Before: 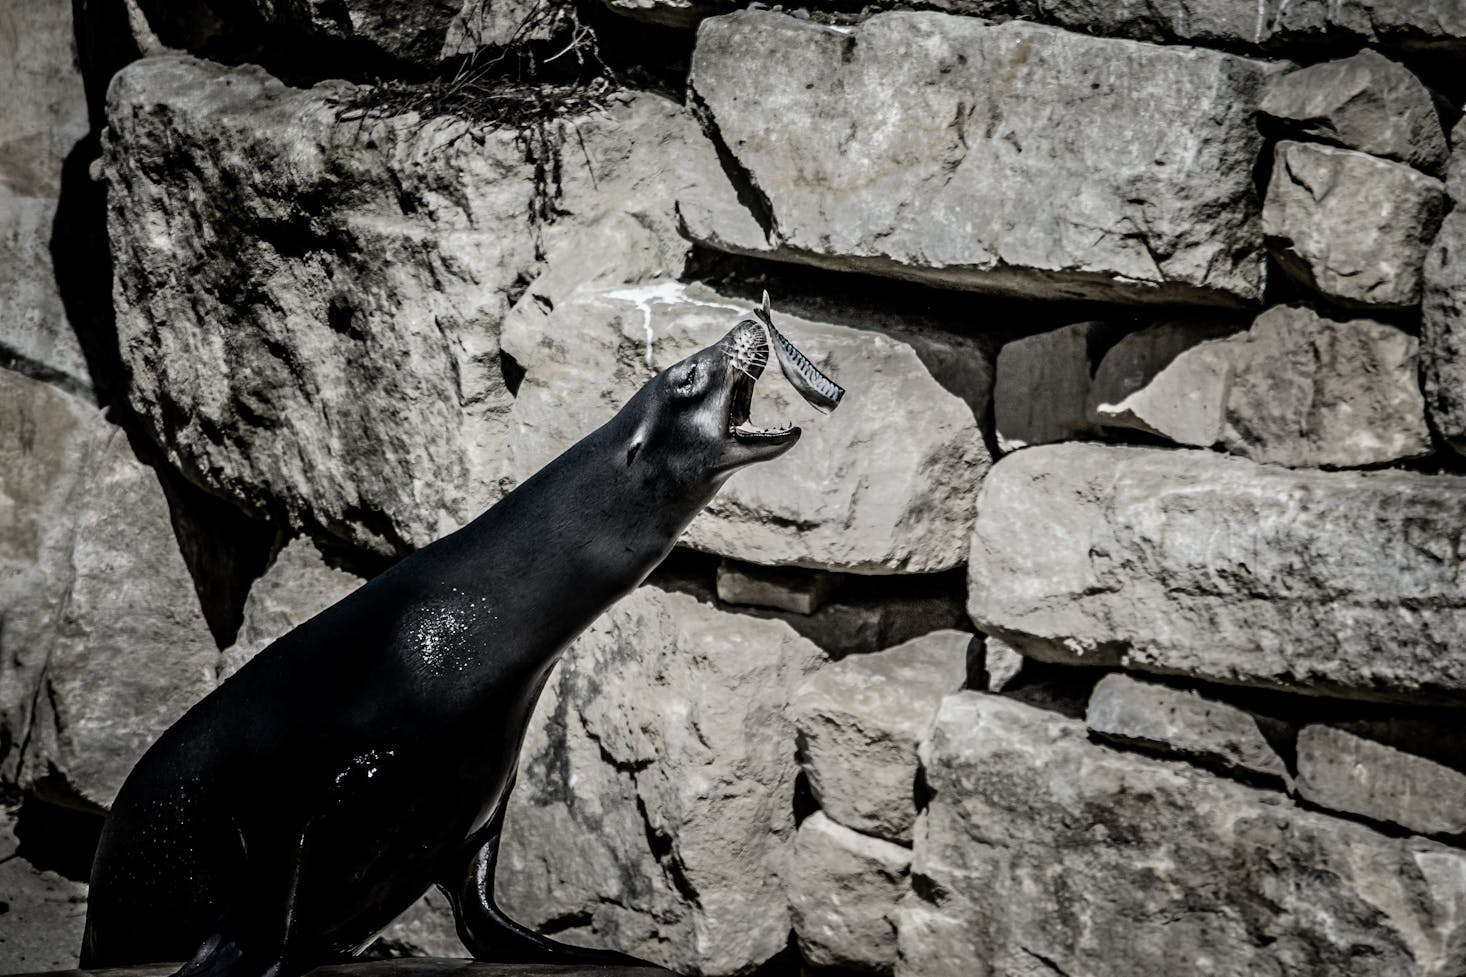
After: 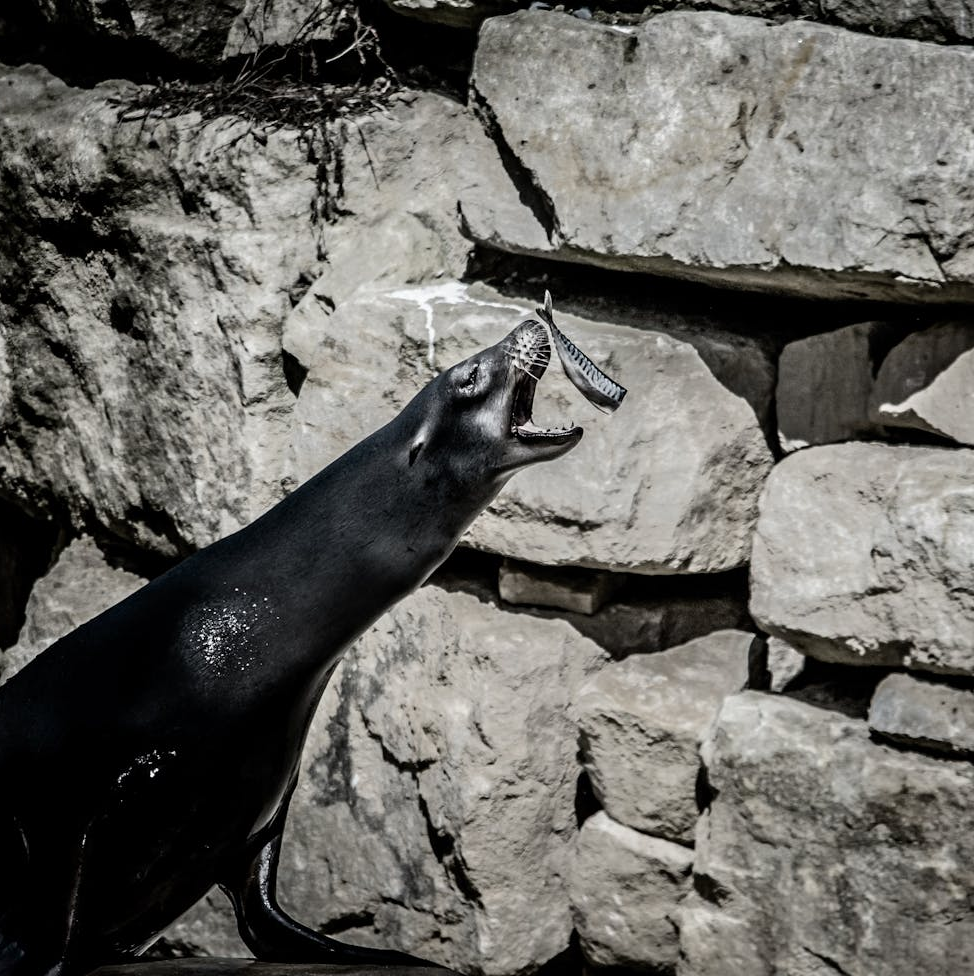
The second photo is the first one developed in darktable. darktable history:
crop and rotate: left 14.994%, right 18.524%
